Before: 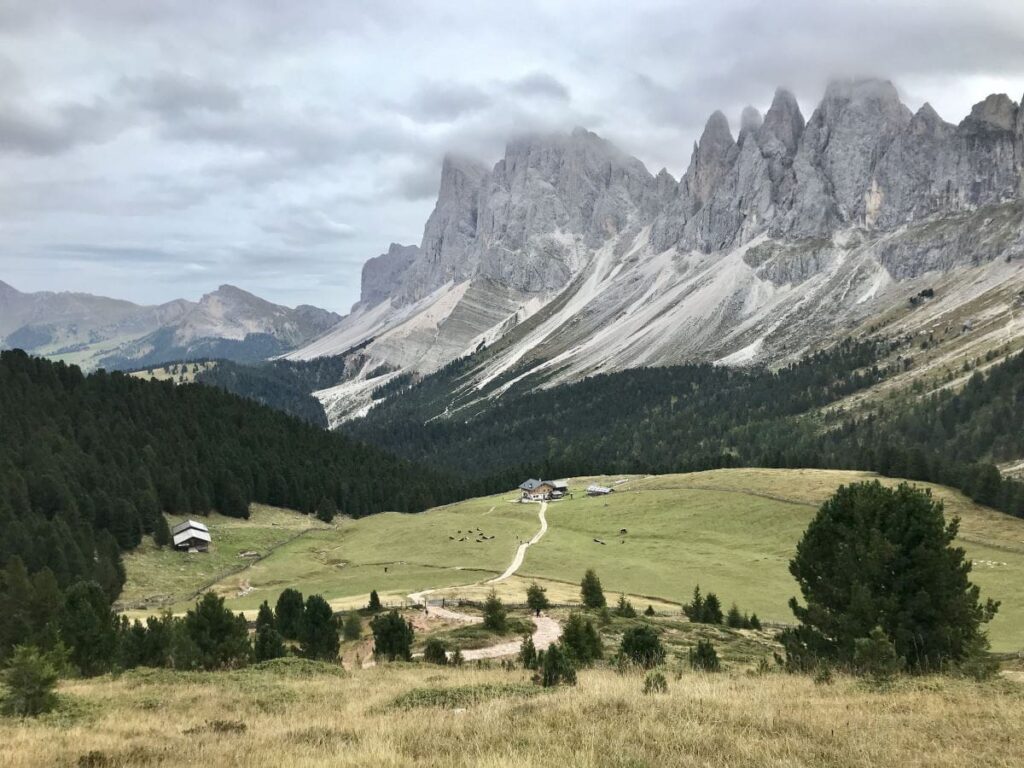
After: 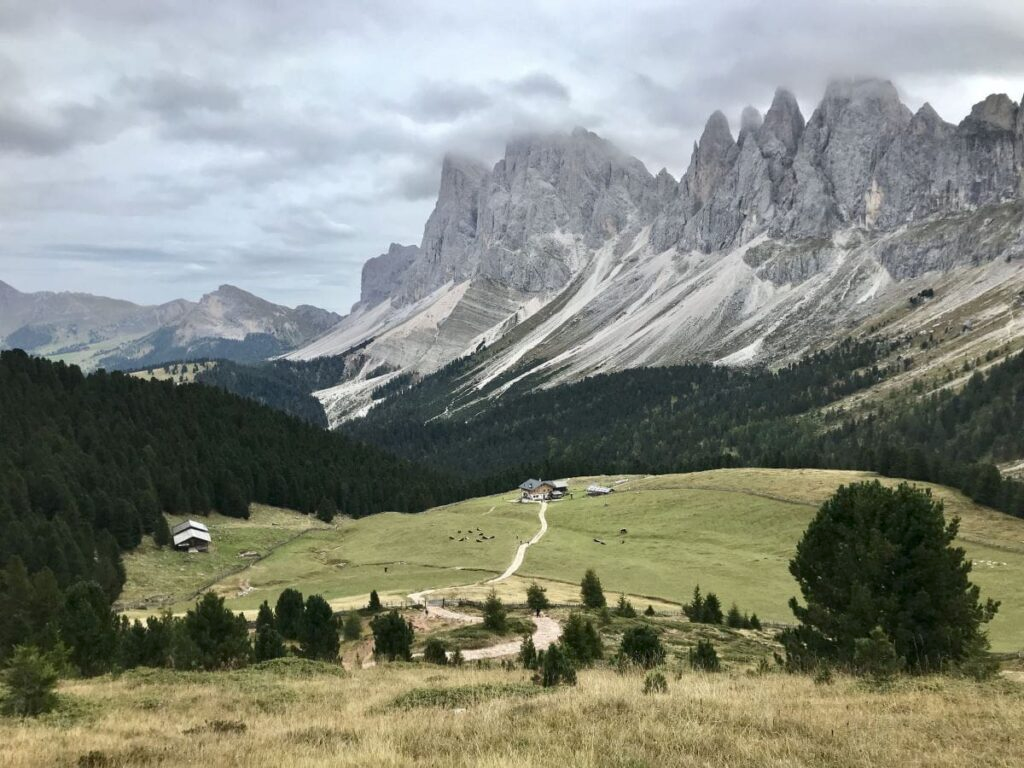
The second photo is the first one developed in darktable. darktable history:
contrast brightness saturation: contrast 0.034, brightness -0.042
